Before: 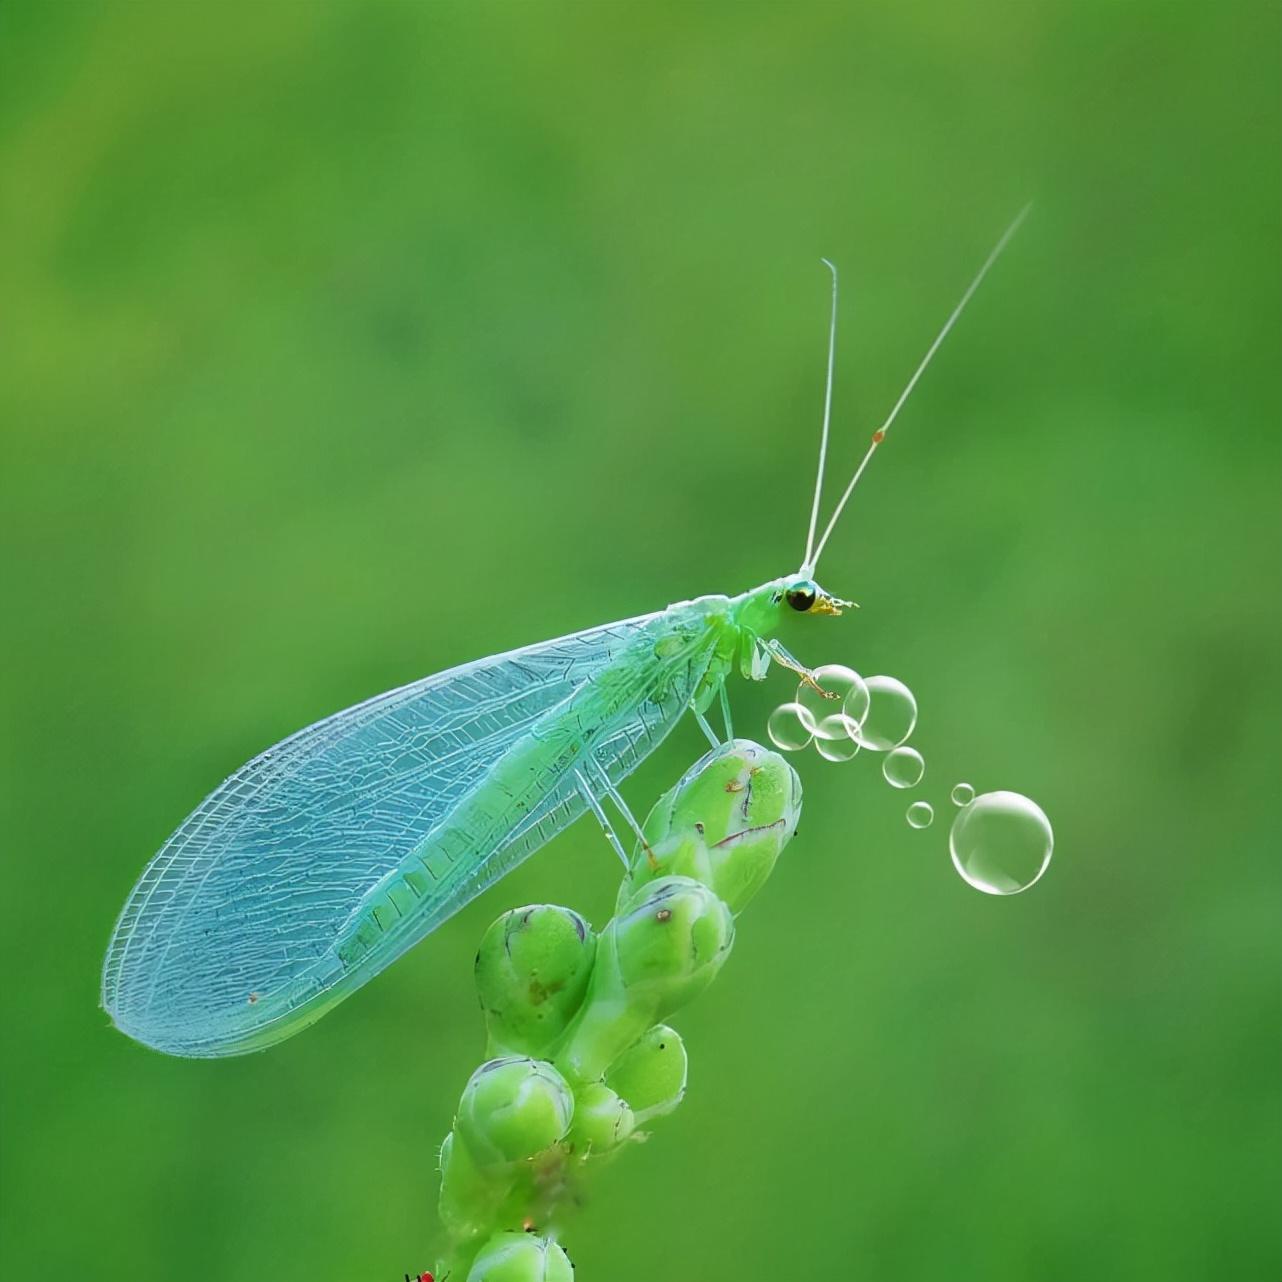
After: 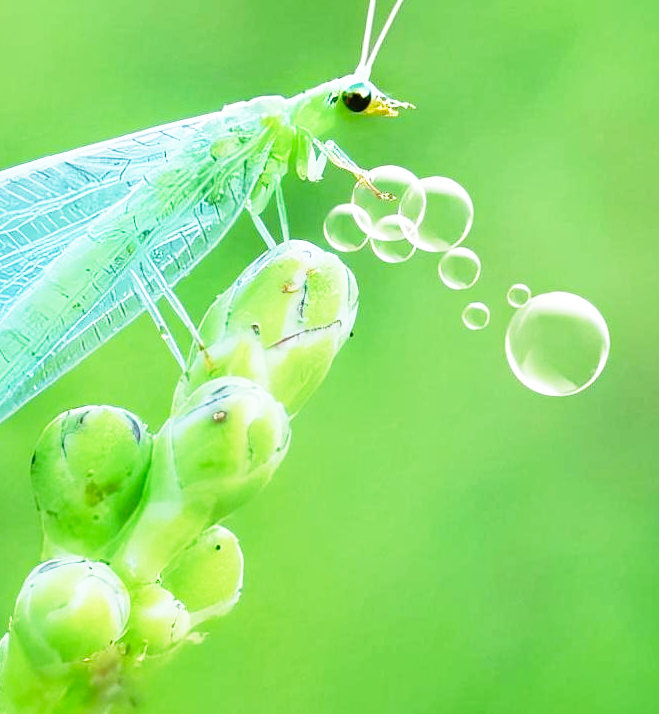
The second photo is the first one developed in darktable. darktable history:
crop: left 34.686%, top 38.992%, right 13.906%, bottom 5.182%
base curve: curves: ch0 [(0, 0) (0.012, 0.01) (0.073, 0.168) (0.31, 0.711) (0.645, 0.957) (1, 1)], preserve colors none
